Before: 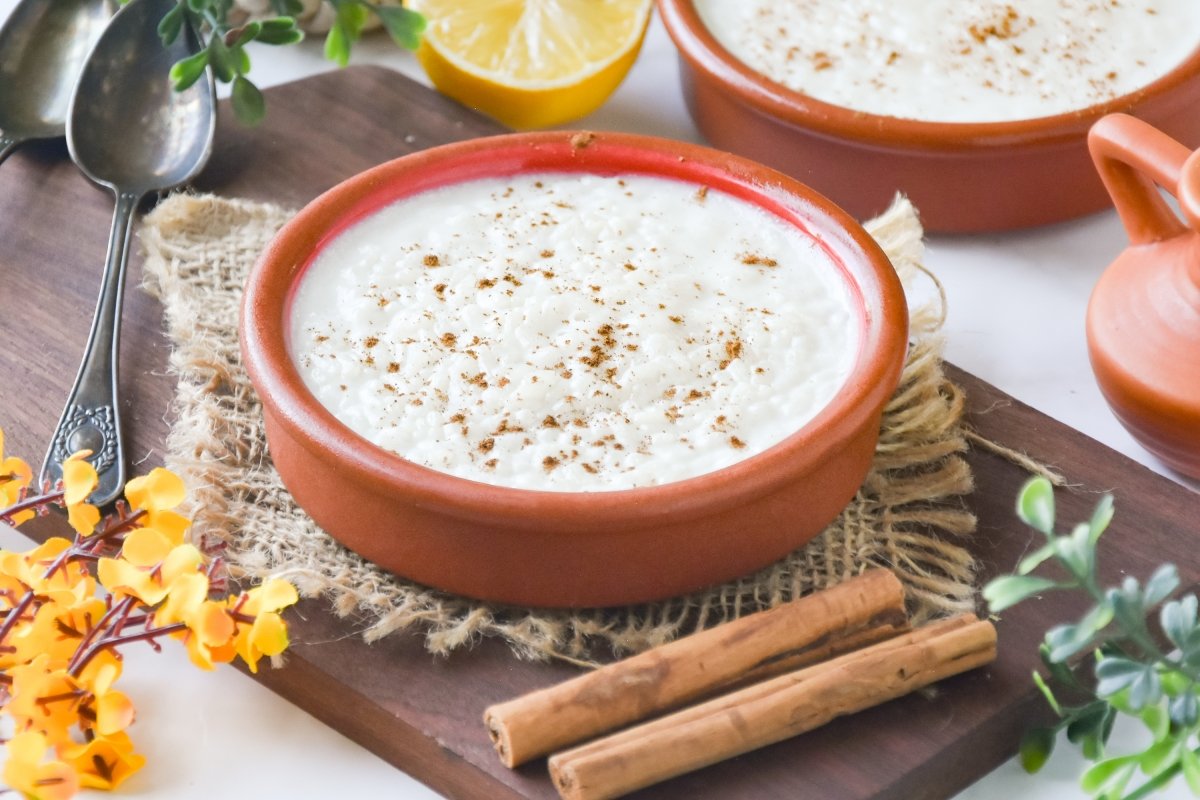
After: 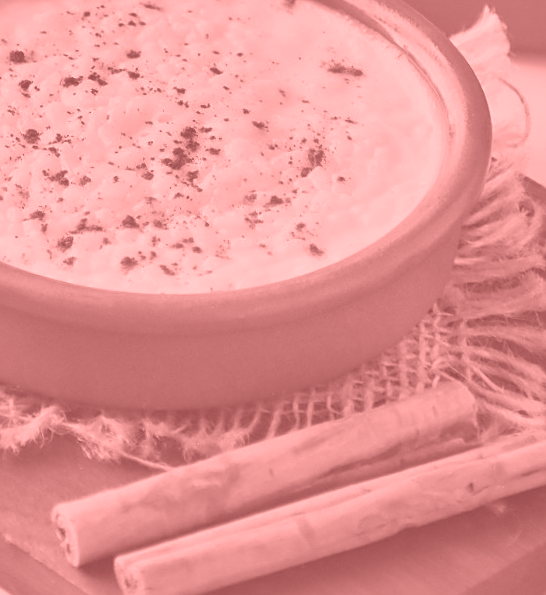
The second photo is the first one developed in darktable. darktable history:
rotate and perspective: rotation 2.27°, automatic cropping off
sharpen: on, module defaults
crop: left 35.432%, top 26.233%, right 20.145%, bottom 3.432%
shadows and highlights: white point adjustment -3.64, highlights -63.34, highlights color adjustment 42%, soften with gaussian
contrast equalizer: y [[0.514, 0.573, 0.581, 0.508, 0.5, 0.5], [0.5 ×6], [0.5 ×6], [0 ×6], [0 ×6]], mix 0.79
colorize: saturation 51%, source mix 50.67%, lightness 50.67%
